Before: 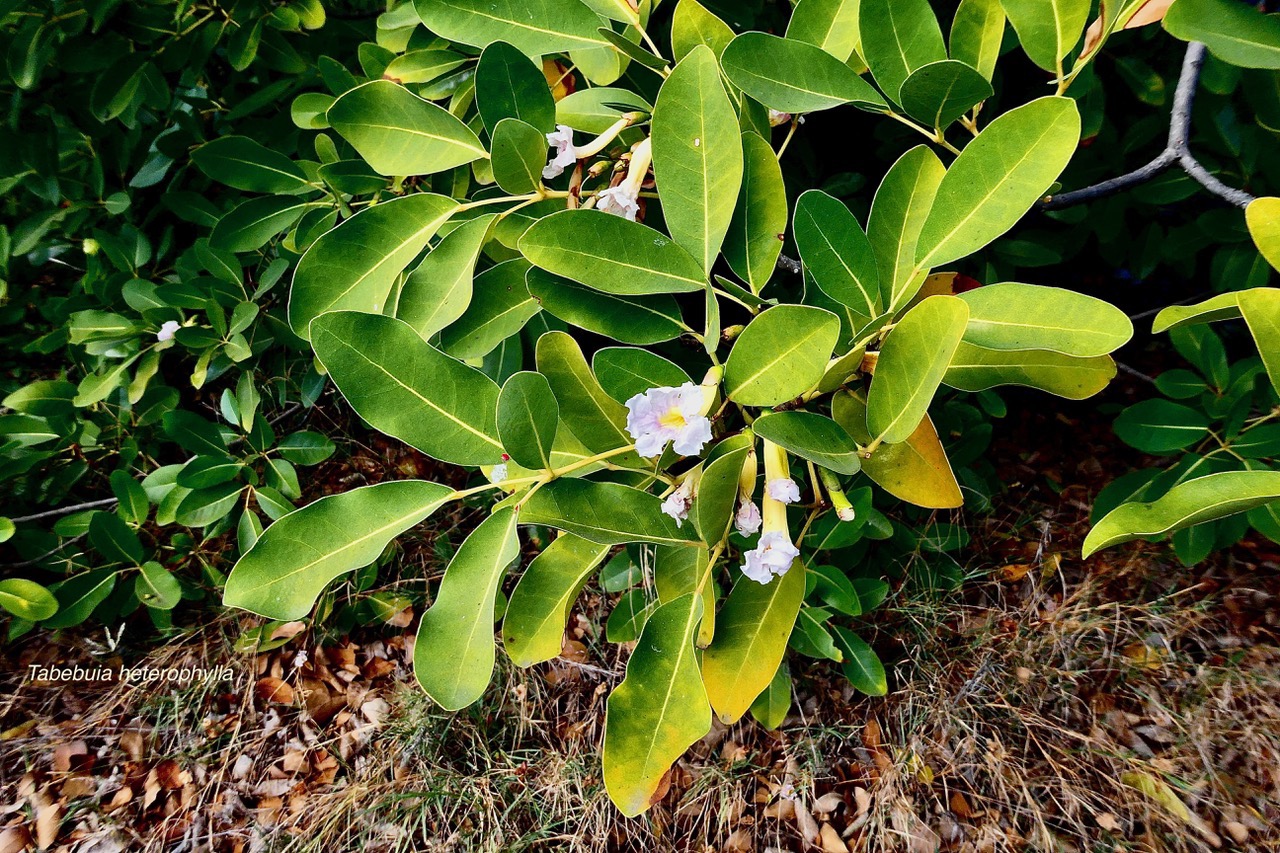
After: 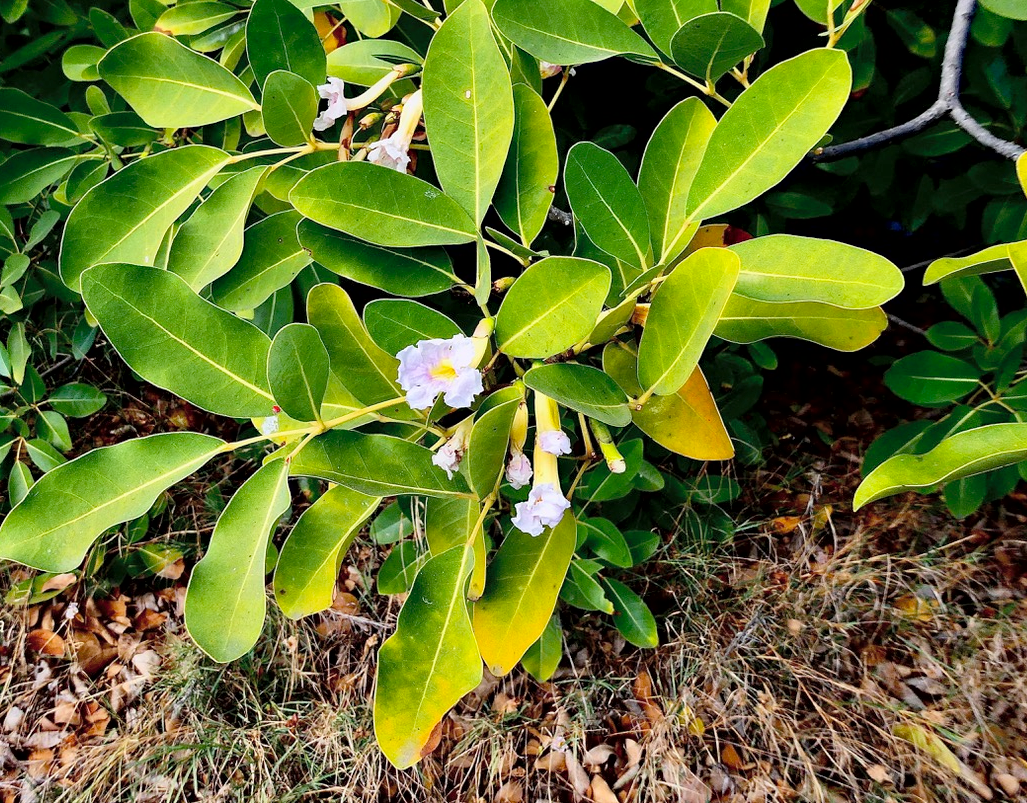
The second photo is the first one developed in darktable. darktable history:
haze removal: compatibility mode true, adaptive false
contrast brightness saturation: brightness 0.15
crop and rotate: left 17.959%, top 5.771%, right 1.742%
